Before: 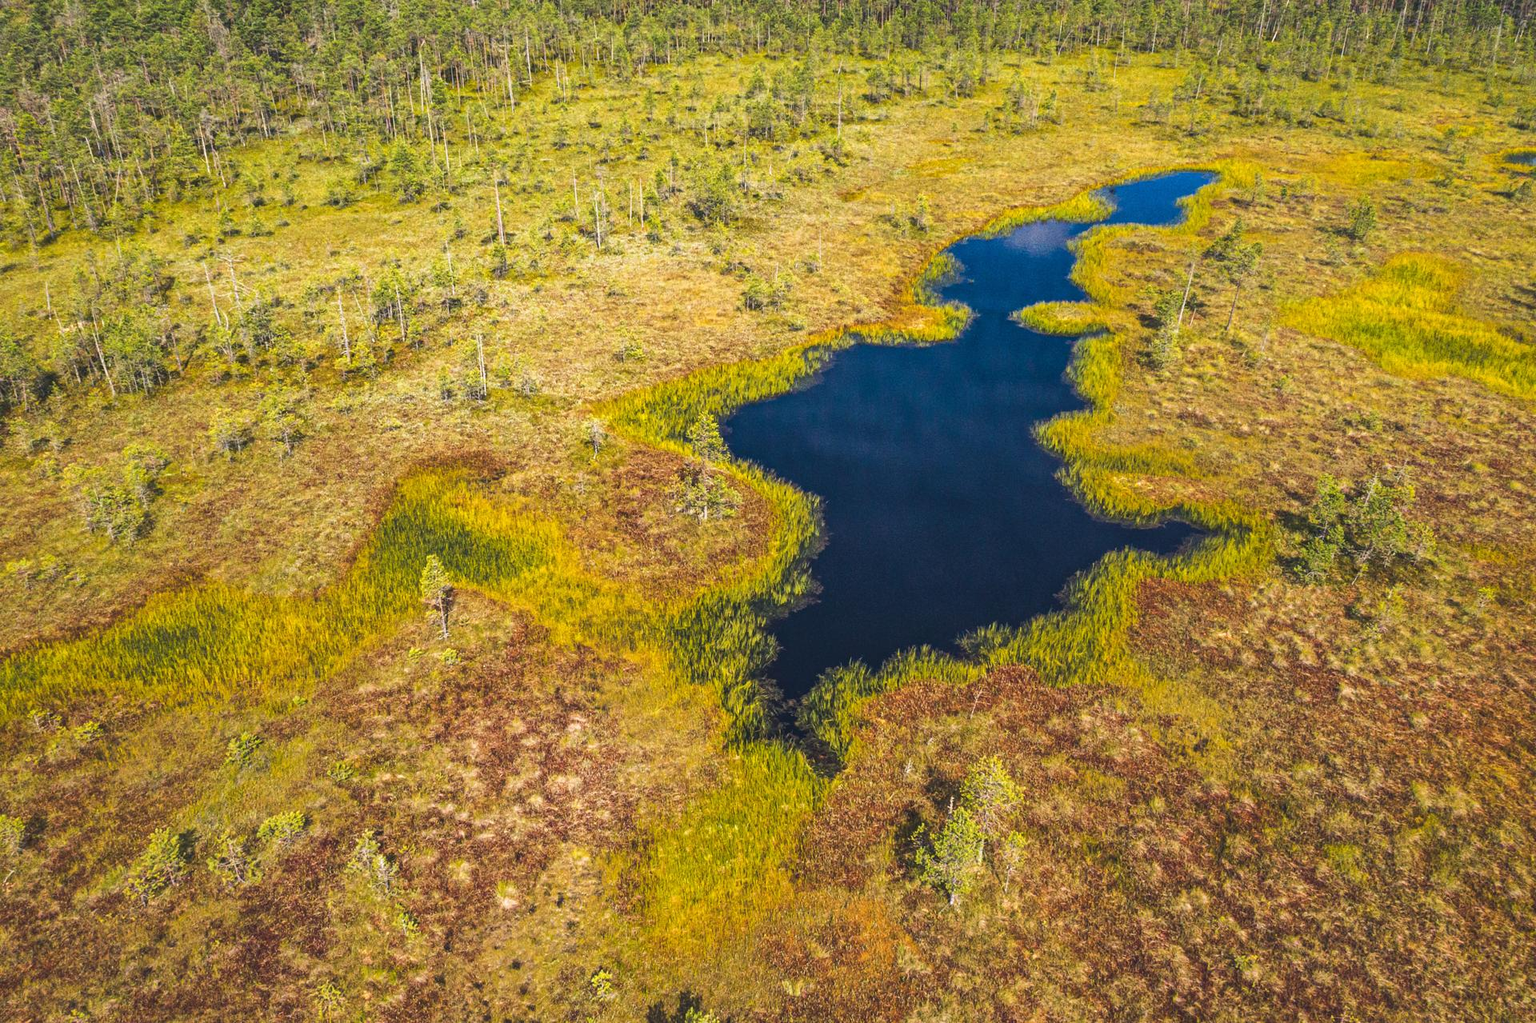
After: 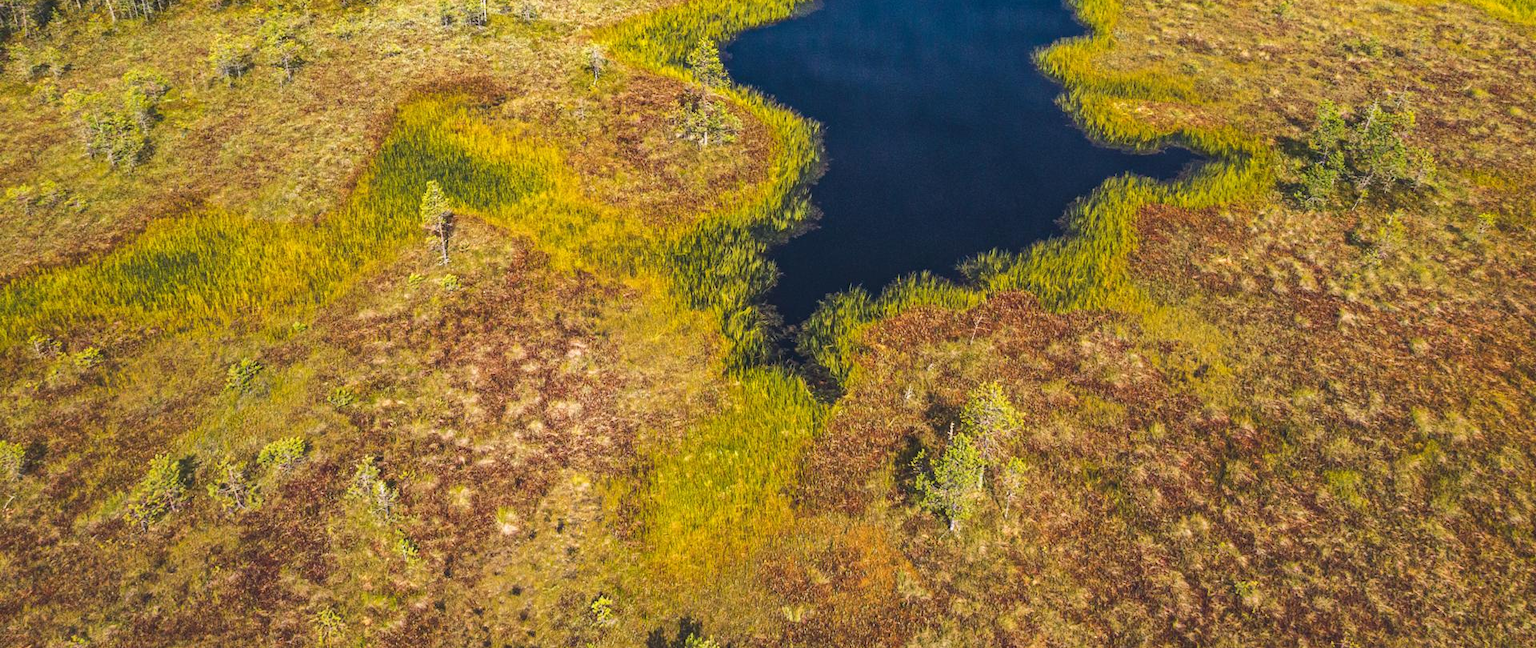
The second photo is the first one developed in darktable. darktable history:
crop and rotate: top 36.636%
